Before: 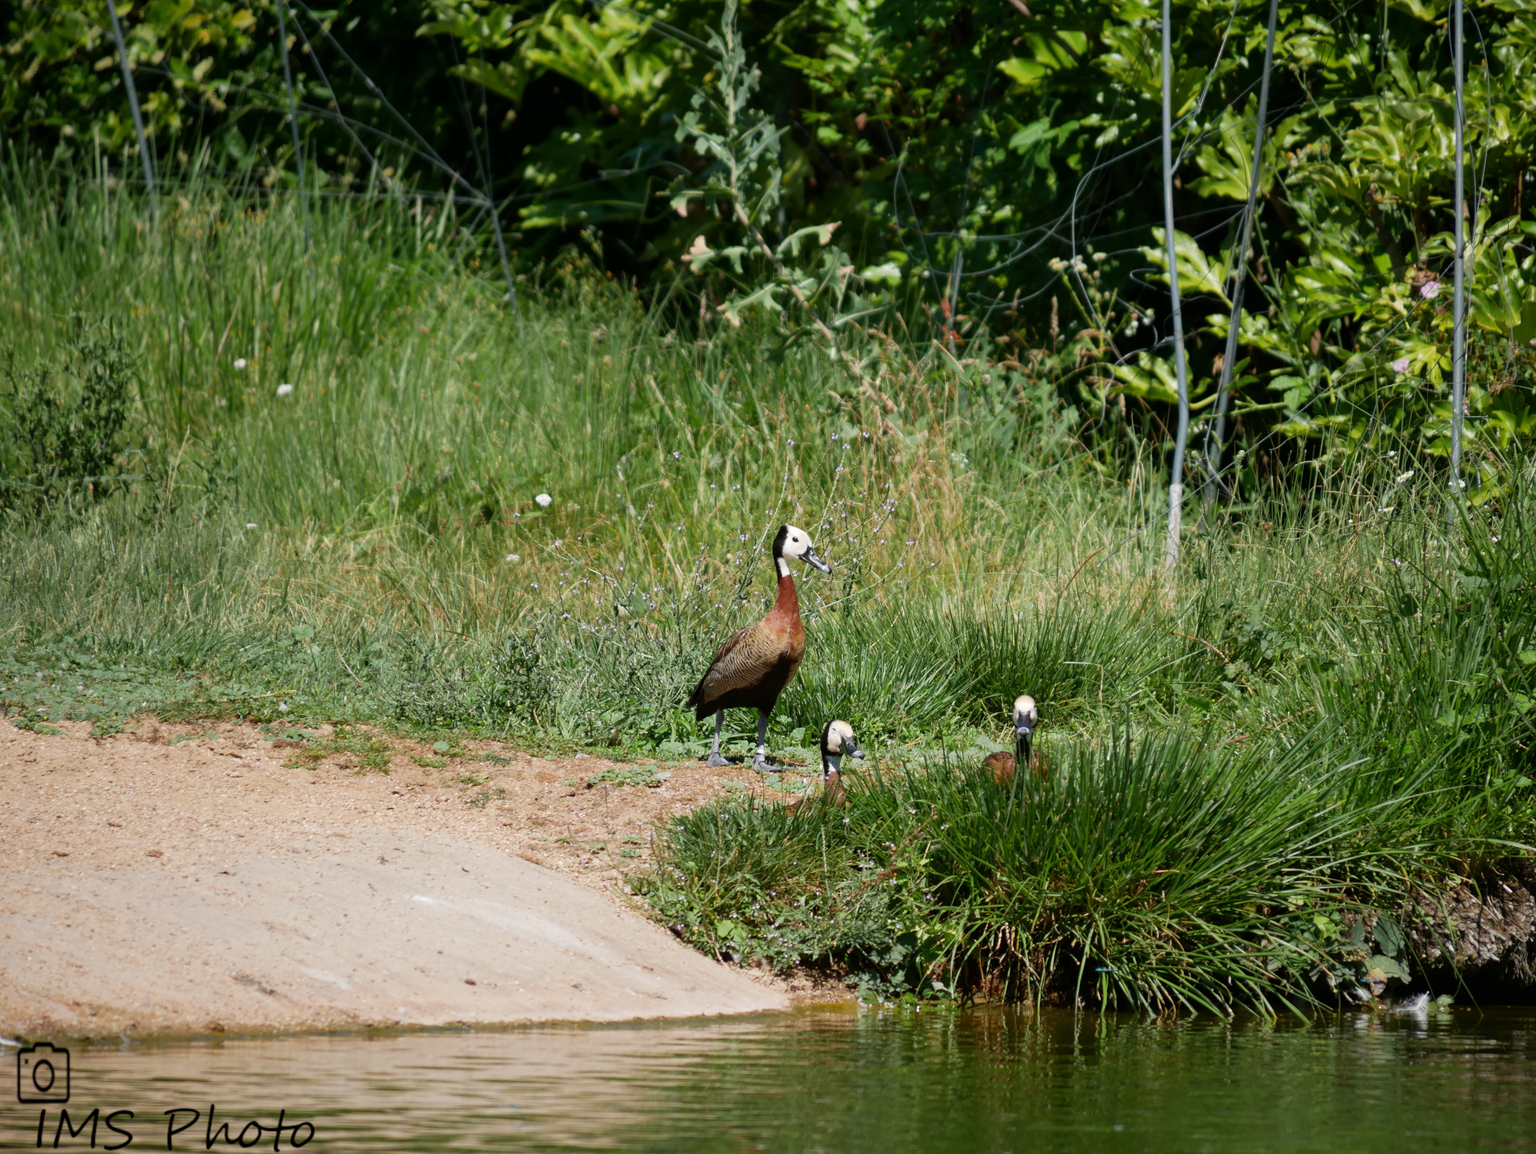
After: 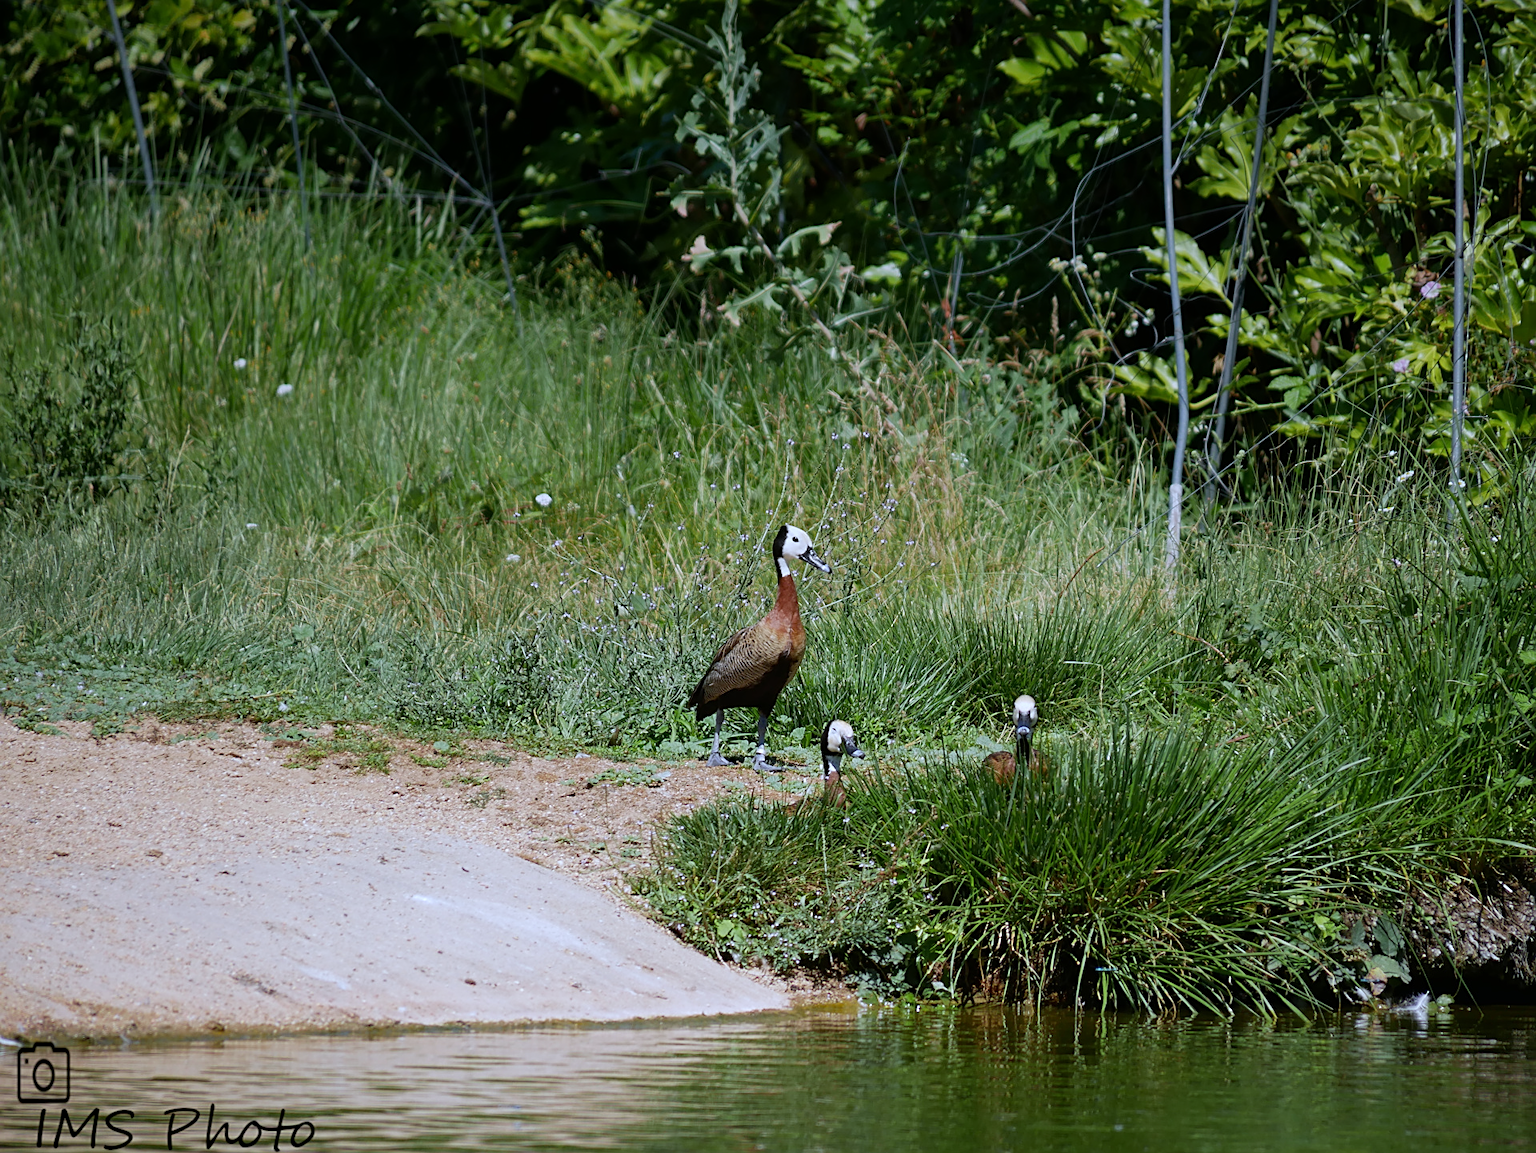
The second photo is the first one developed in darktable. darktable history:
sharpen: on, module defaults
graduated density: on, module defaults
white balance: red 0.948, green 1.02, blue 1.176
